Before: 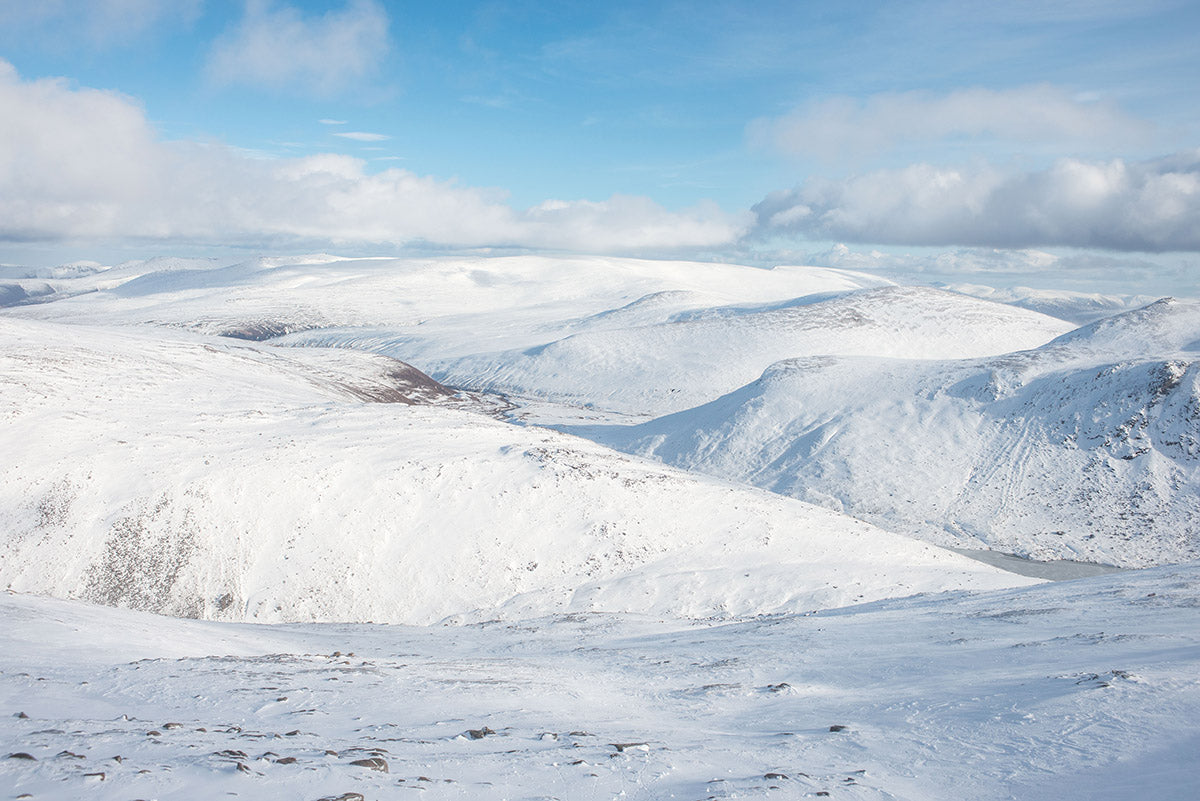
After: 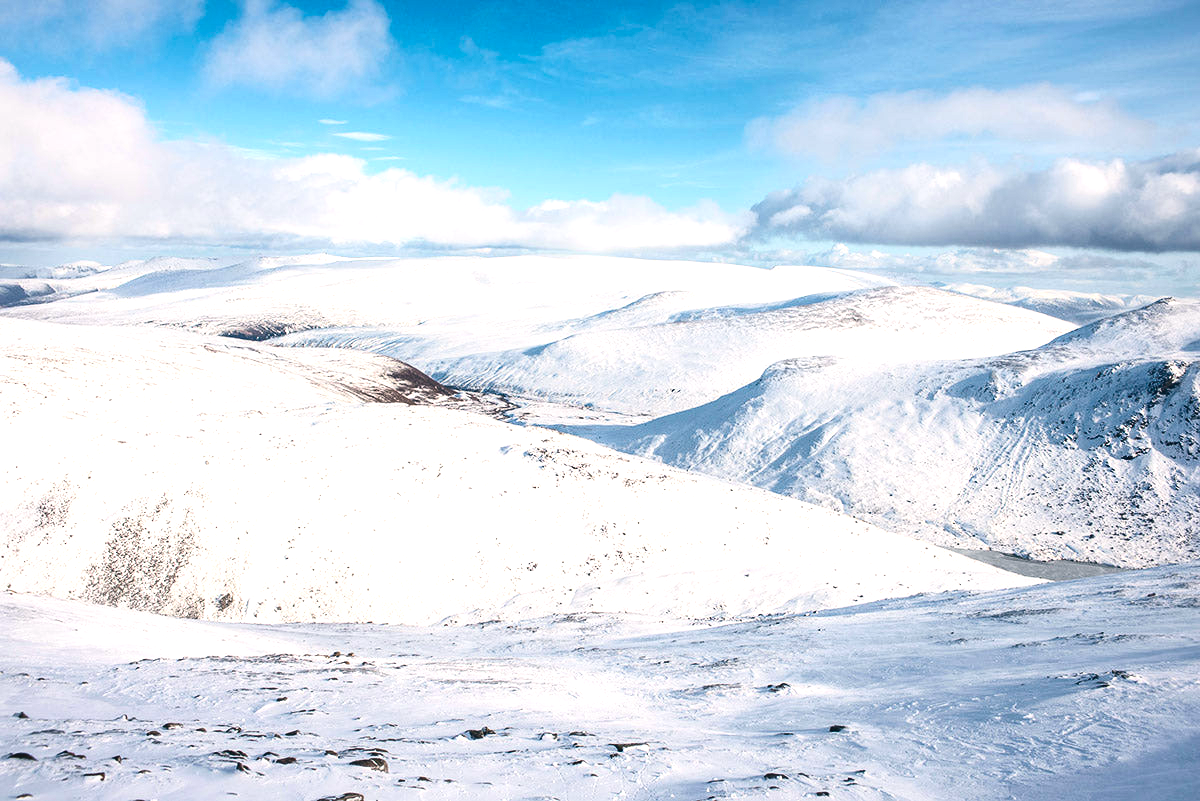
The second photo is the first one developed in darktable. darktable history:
color balance rgb: shadows lift › luminance -7.967%, shadows lift › chroma 2.368%, shadows lift › hue 164.59°, highlights gain › chroma 1.601%, highlights gain › hue 55.79°, linear chroma grading › global chroma 0.64%, perceptual saturation grading › global saturation 19.697%, perceptual brilliance grading › global brilliance 15.221%, perceptual brilliance grading › shadows -35.02%, global vibrance 24.625%
tone equalizer: edges refinement/feathering 500, mask exposure compensation -1.57 EV, preserve details no
contrast brightness saturation: contrast 0.193, brightness -0.232, saturation 0.113
